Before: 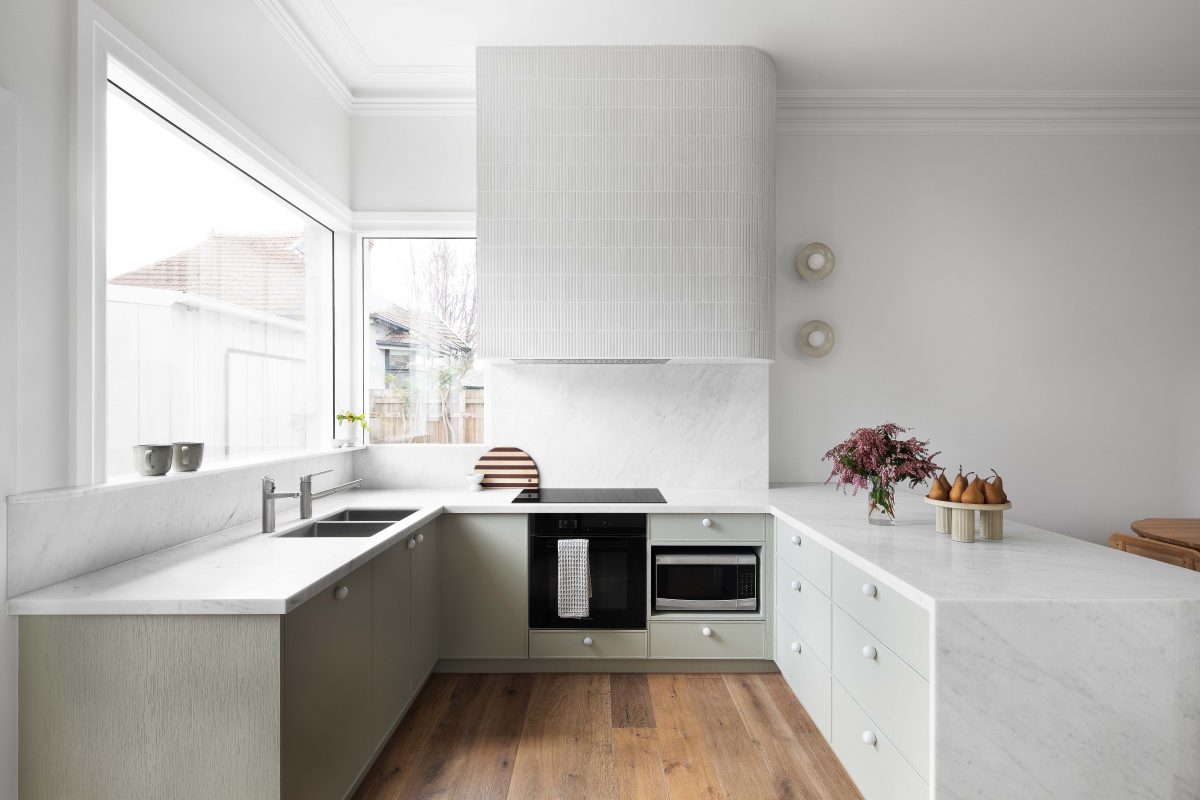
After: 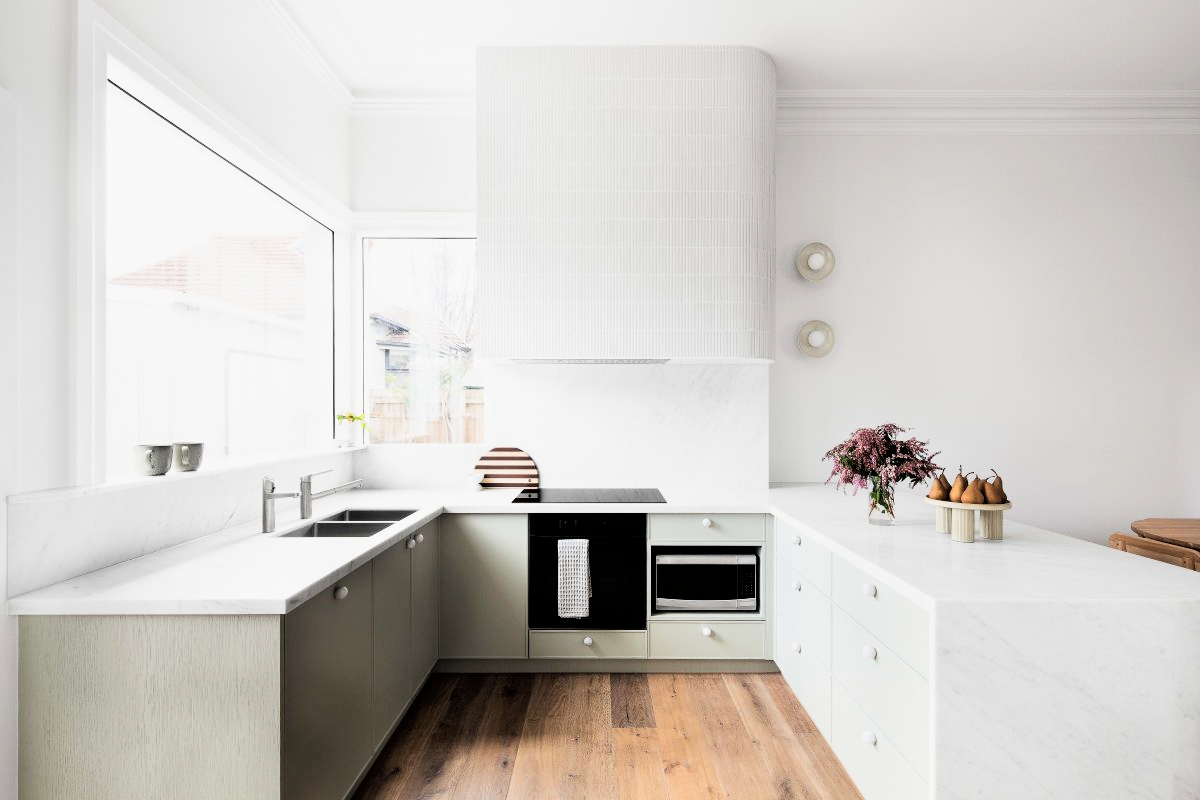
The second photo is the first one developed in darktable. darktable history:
filmic rgb: black relative exposure -5 EV, hardness 2.88, contrast 1.5
exposure: exposure 0.648 EV, compensate highlight preservation false
